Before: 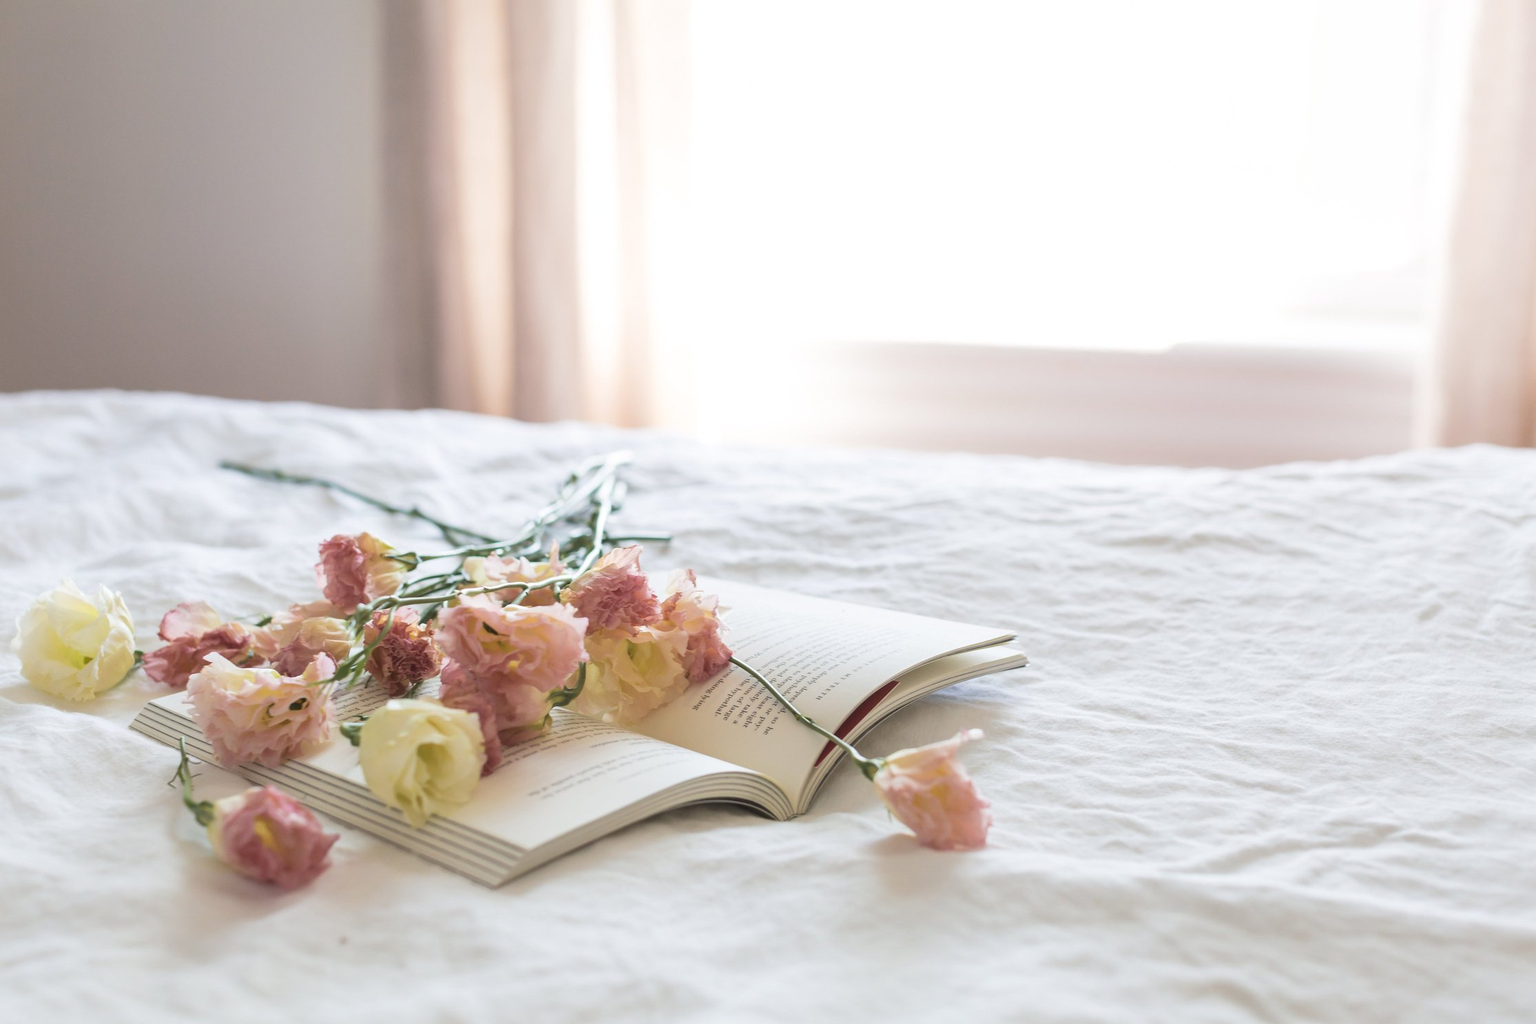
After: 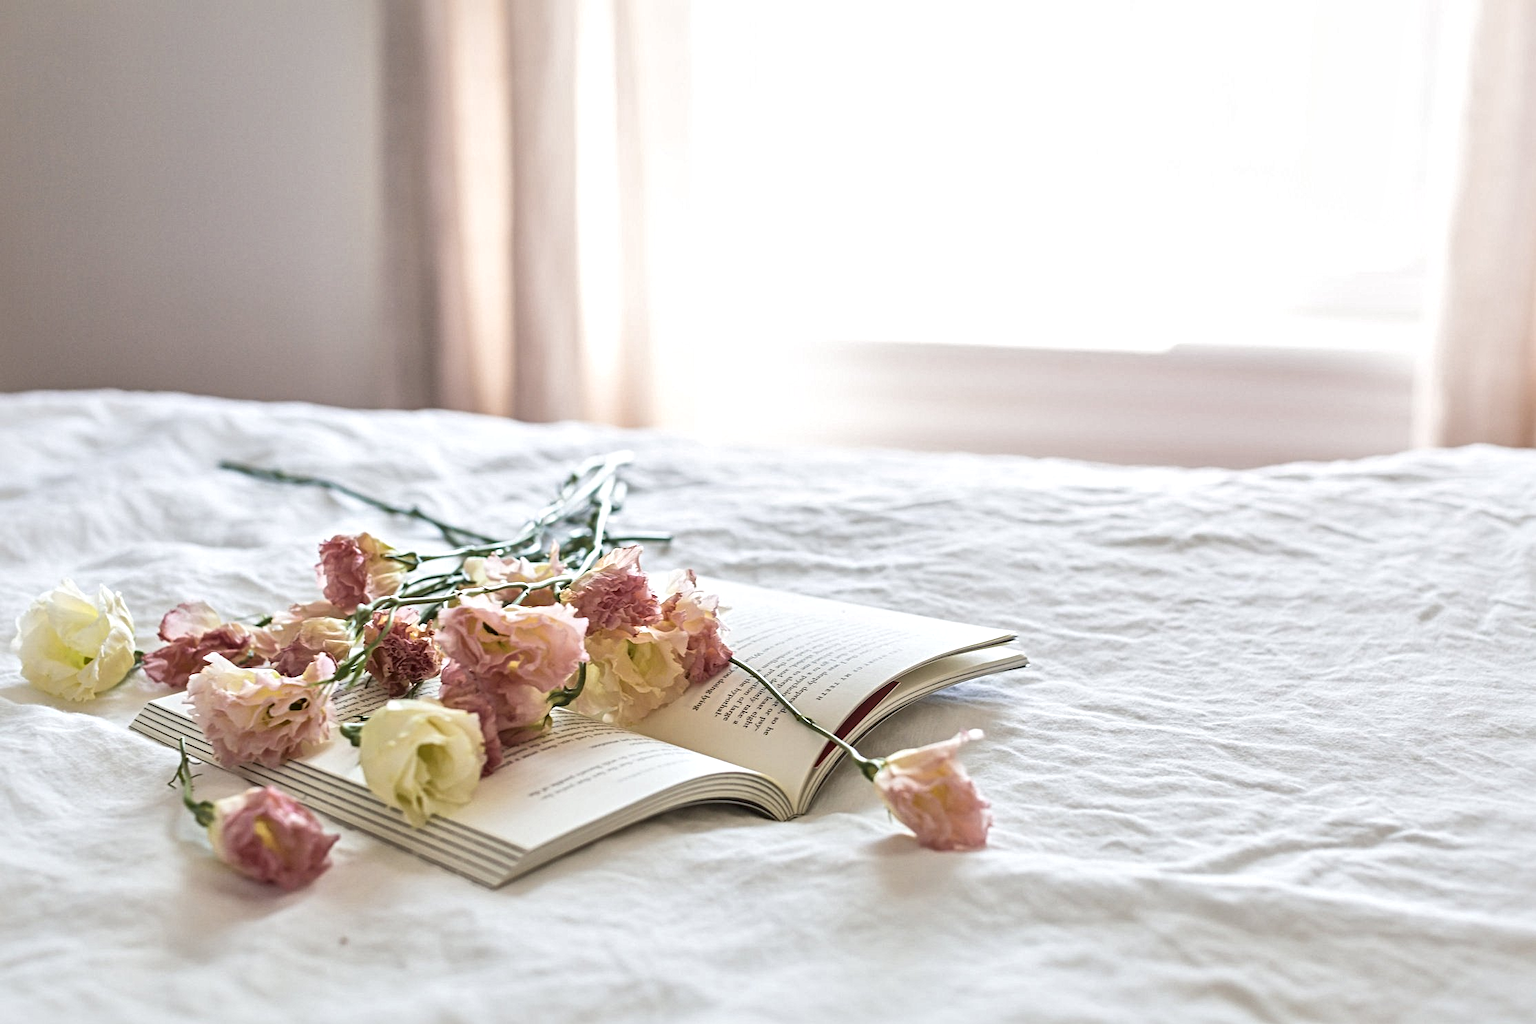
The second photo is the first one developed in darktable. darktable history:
contrast equalizer: y [[0.5, 0.5, 0.5, 0.539, 0.64, 0.611], [0.5 ×6], [0.5 ×6], [0 ×6], [0 ×6]]
local contrast: mode bilateral grid, contrast 50, coarseness 50, detail 150%, midtone range 0.2
